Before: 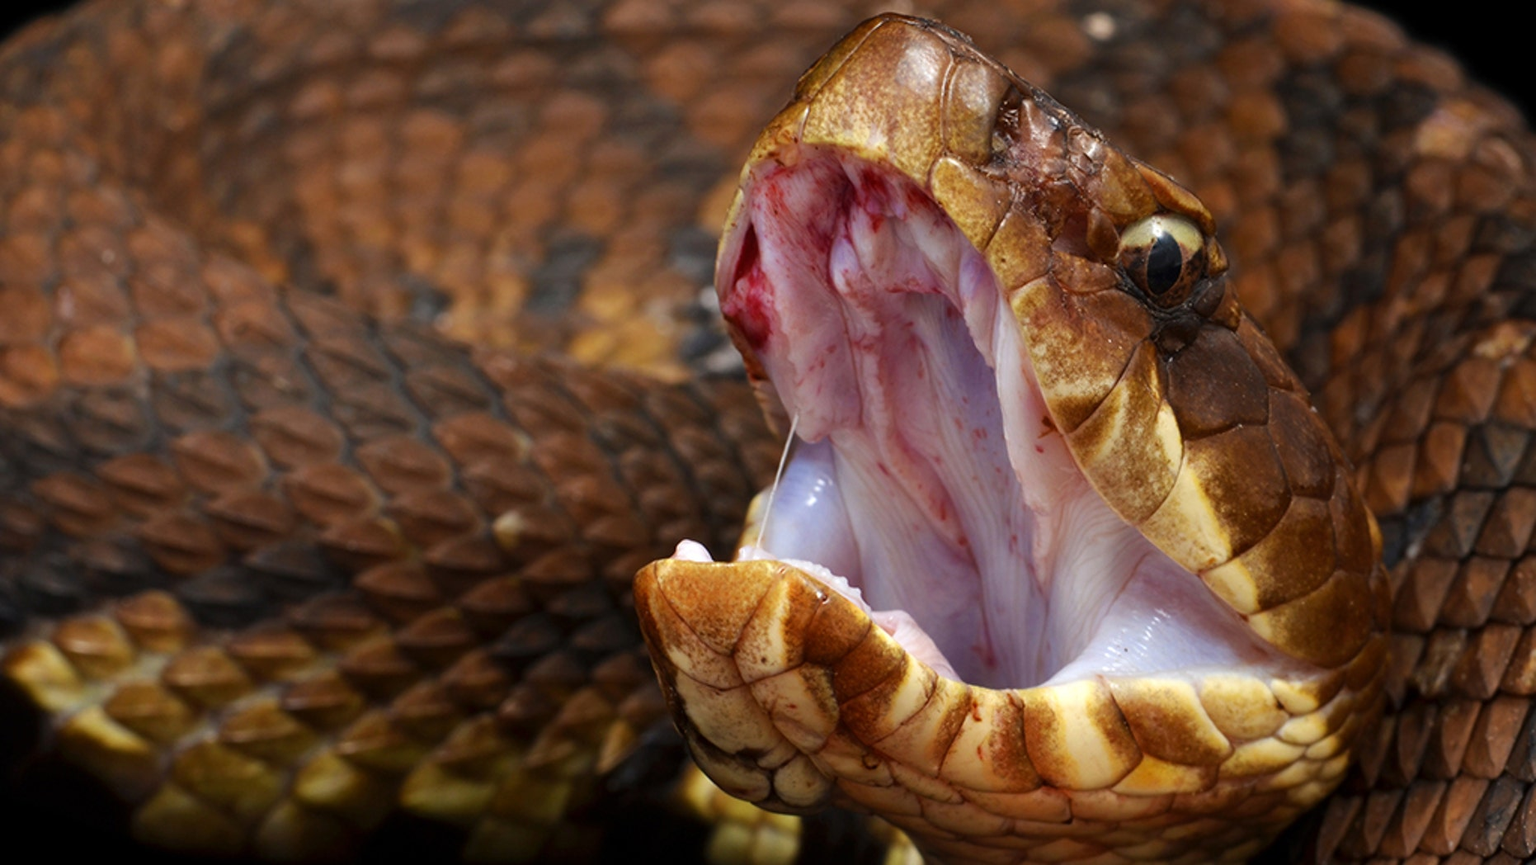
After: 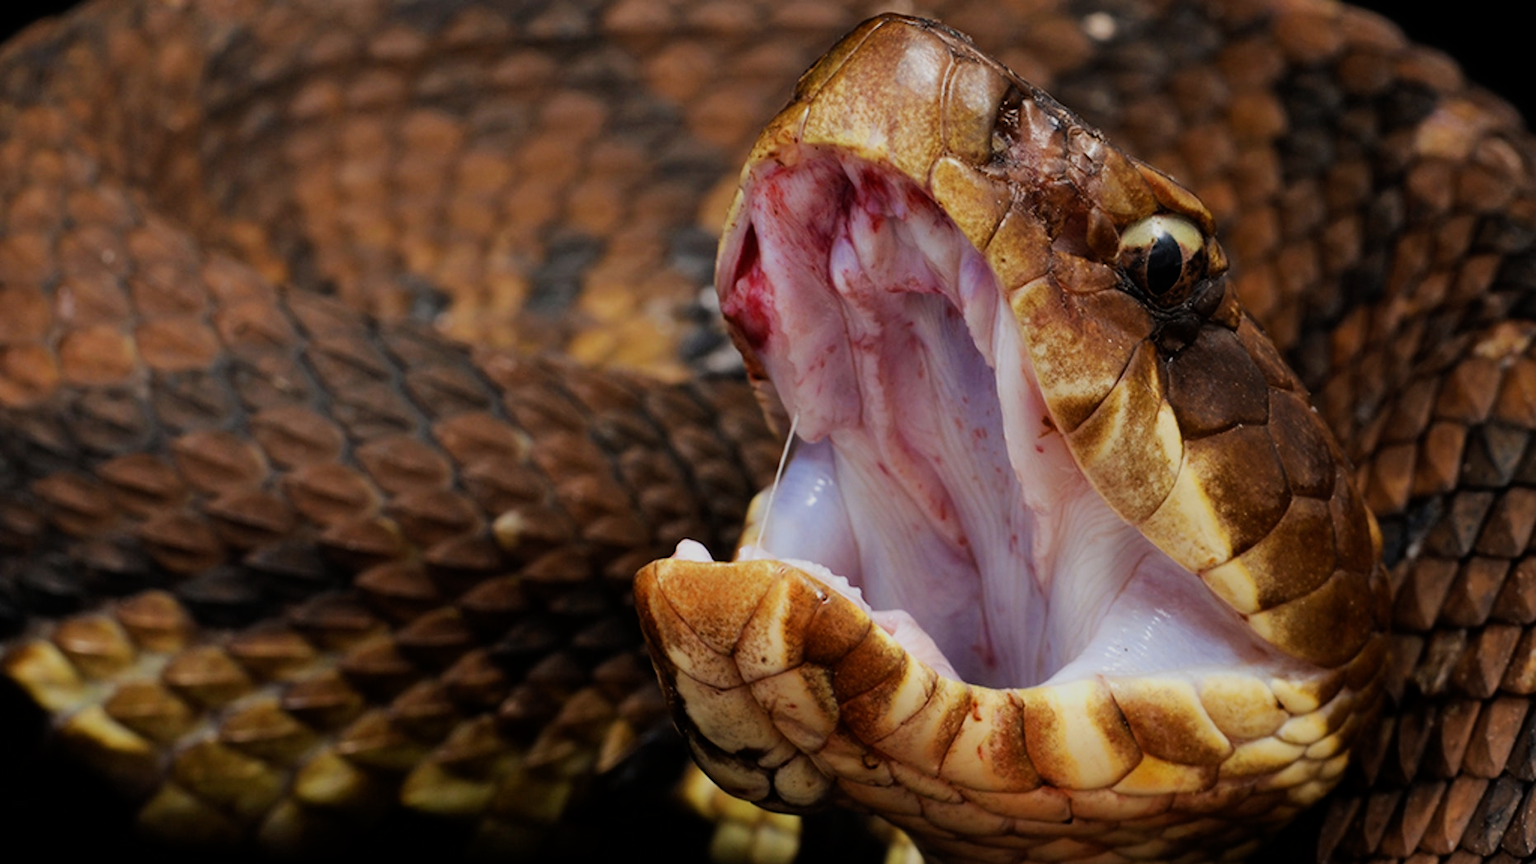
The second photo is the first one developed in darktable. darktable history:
filmic rgb: black relative exposure -7.65 EV, white relative exposure 4.56 EV, hardness 3.61, contrast 1.054
